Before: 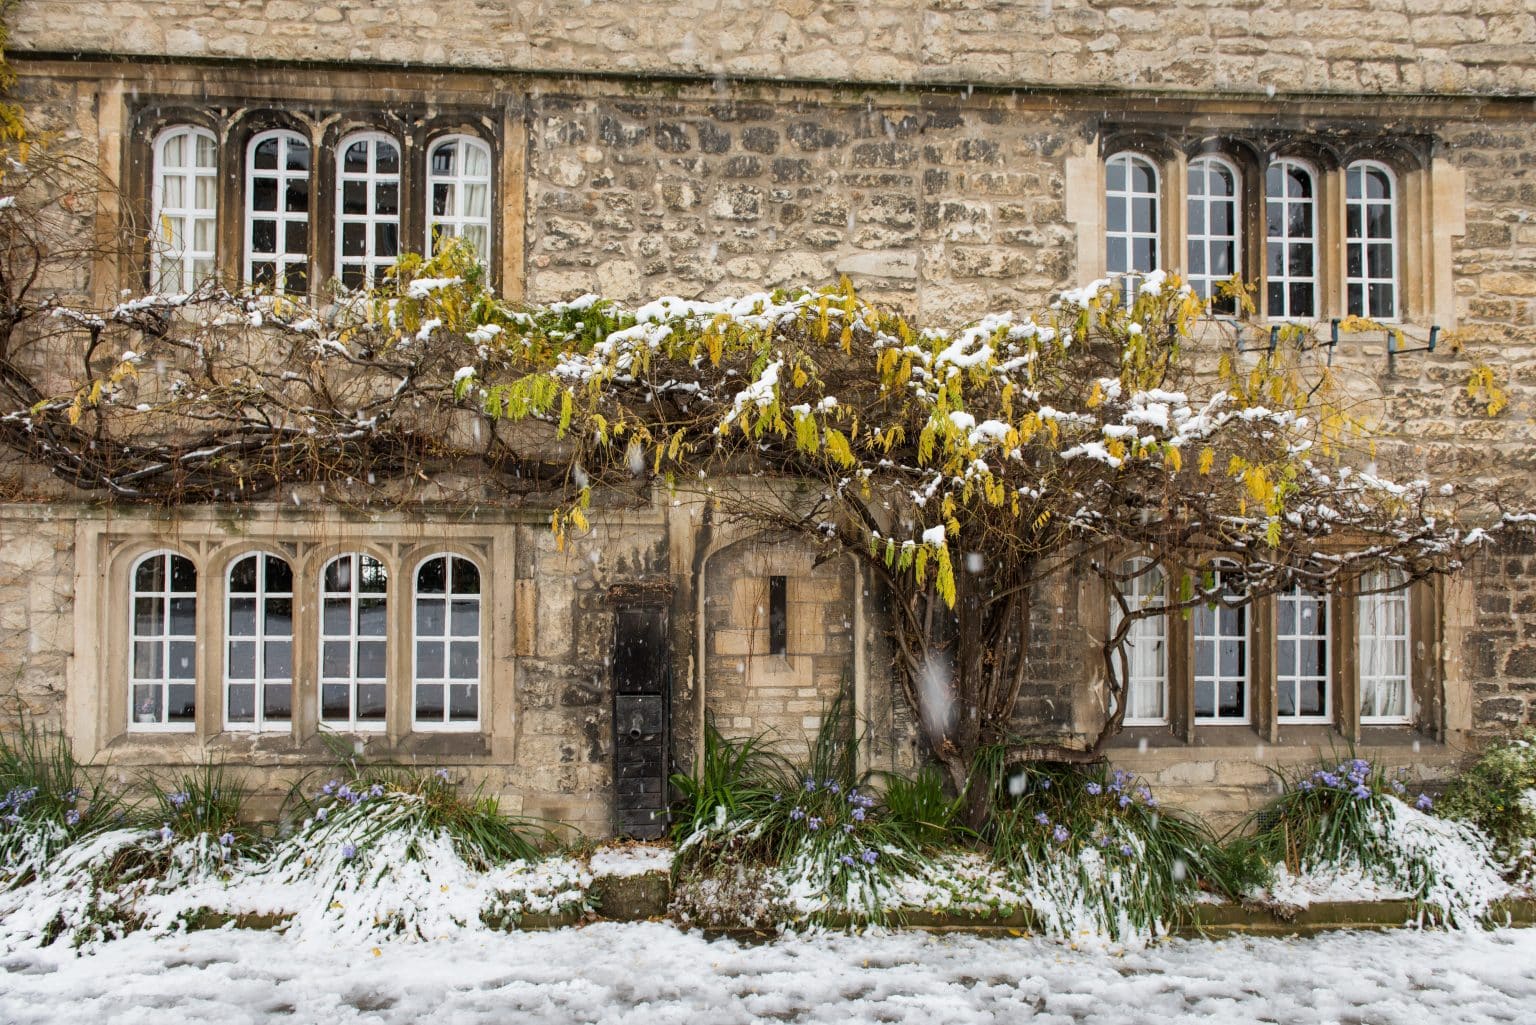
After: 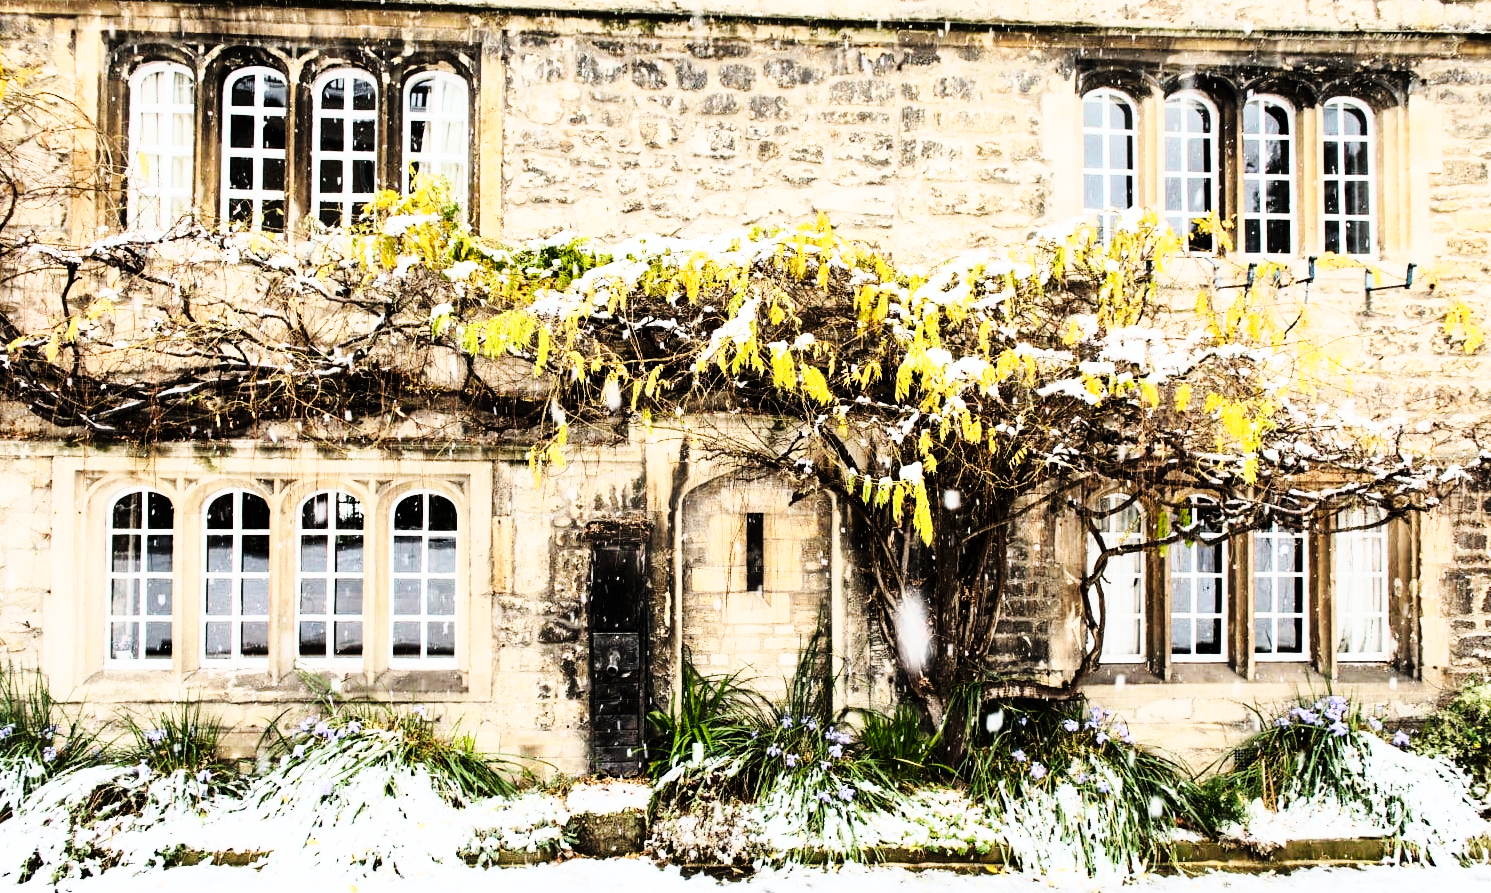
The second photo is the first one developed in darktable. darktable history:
rgb curve: curves: ch0 [(0, 0) (0.21, 0.15) (0.24, 0.21) (0.5, 0.75) (0.75, 0.96) (0.89, 0.99) (1, 1)]; ch1 [(0, 0.02) (0.21, 0.13) (0.25, 0.2) (0.5, 0.67) (0.75, 0.9) (0.89, 0.97) (1, 1)]; ch2 [(0, 0.02) (0.21, 0.13) (0.25, 0.2) (0.5, 0.67) (0.75, 0.9) (0.89, 0.97) (1, 1)], compensate middle gray true
crop: left 1.507%, top 6.147%, right 1.379%, bottom 6.637%
base curve: curves: ch0 [(0, 0) (0.032, 0.025) (0.121, 0.166) (0.206, 0.329) (0.605, 0.79) (1, 1)], preserve colors none
